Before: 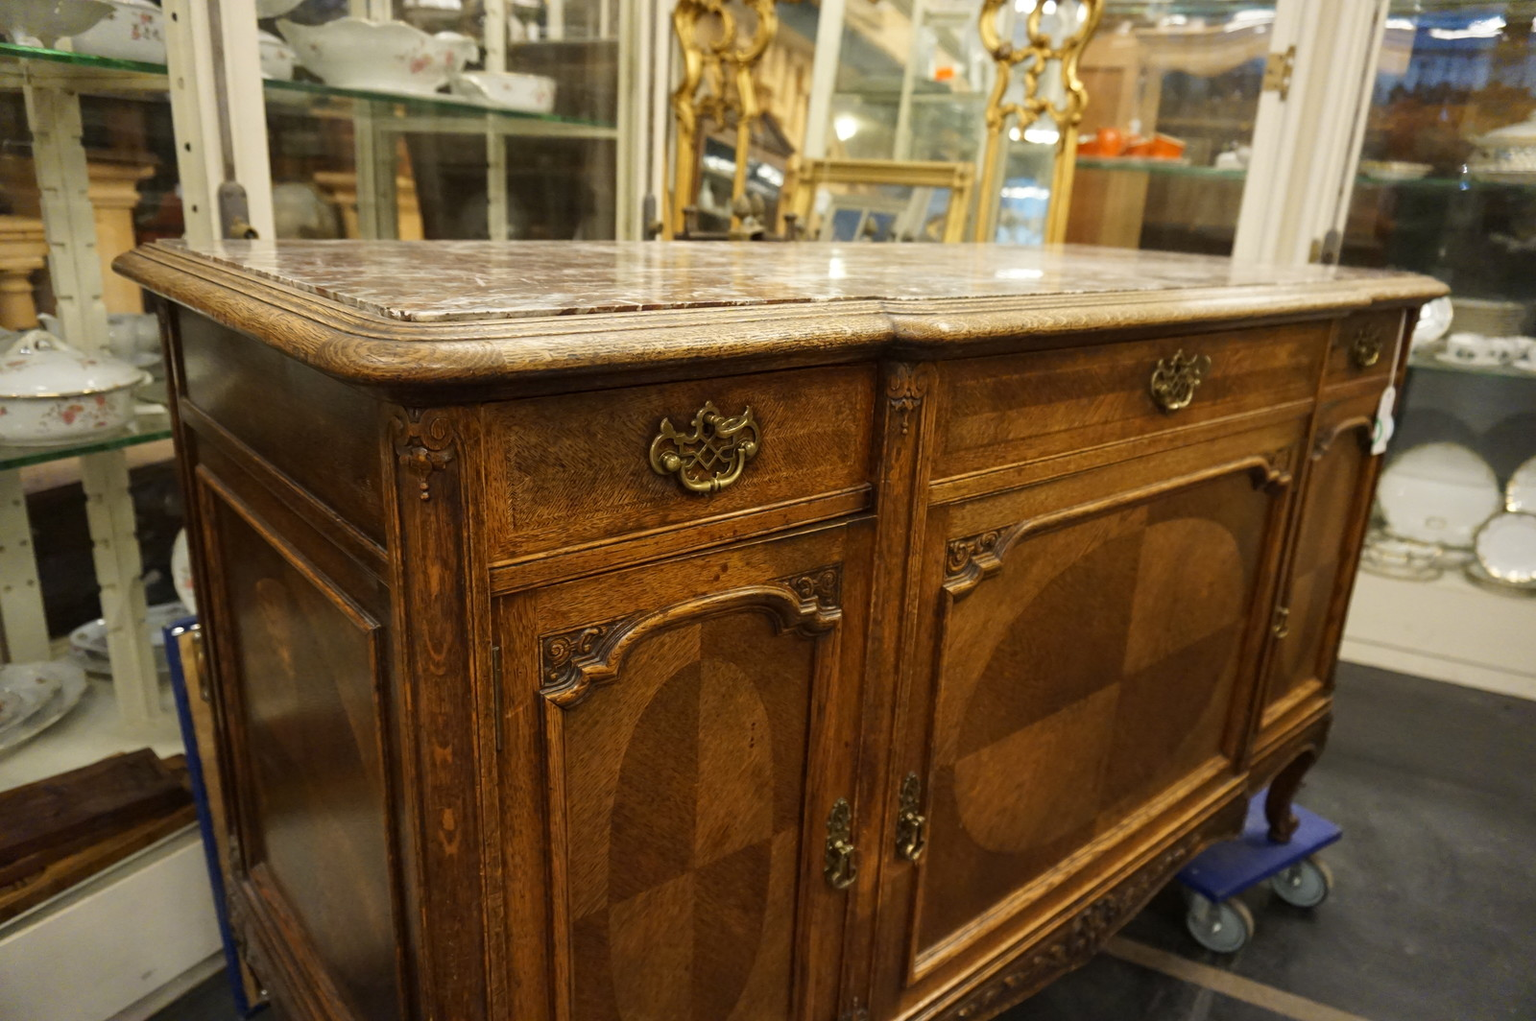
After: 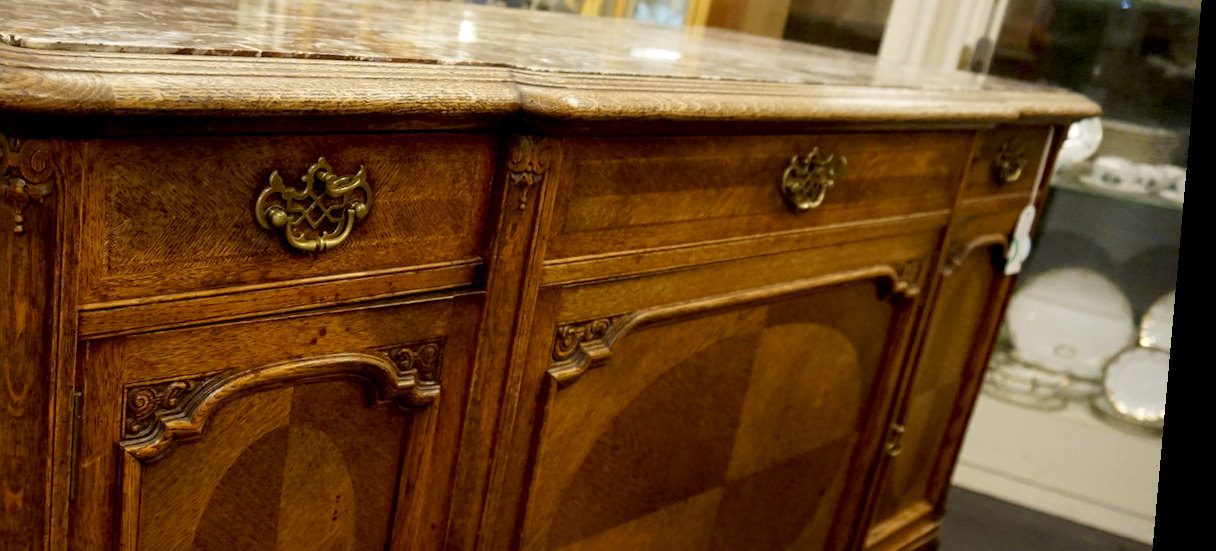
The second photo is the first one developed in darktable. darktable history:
exposure: black level correction 0.011, compensate highlight preservation false
crop and rotate: left 27.938%, top 27.046%, bottom 27.046%
rotate and perspective: rotation 5.12°, automatic cropping off
